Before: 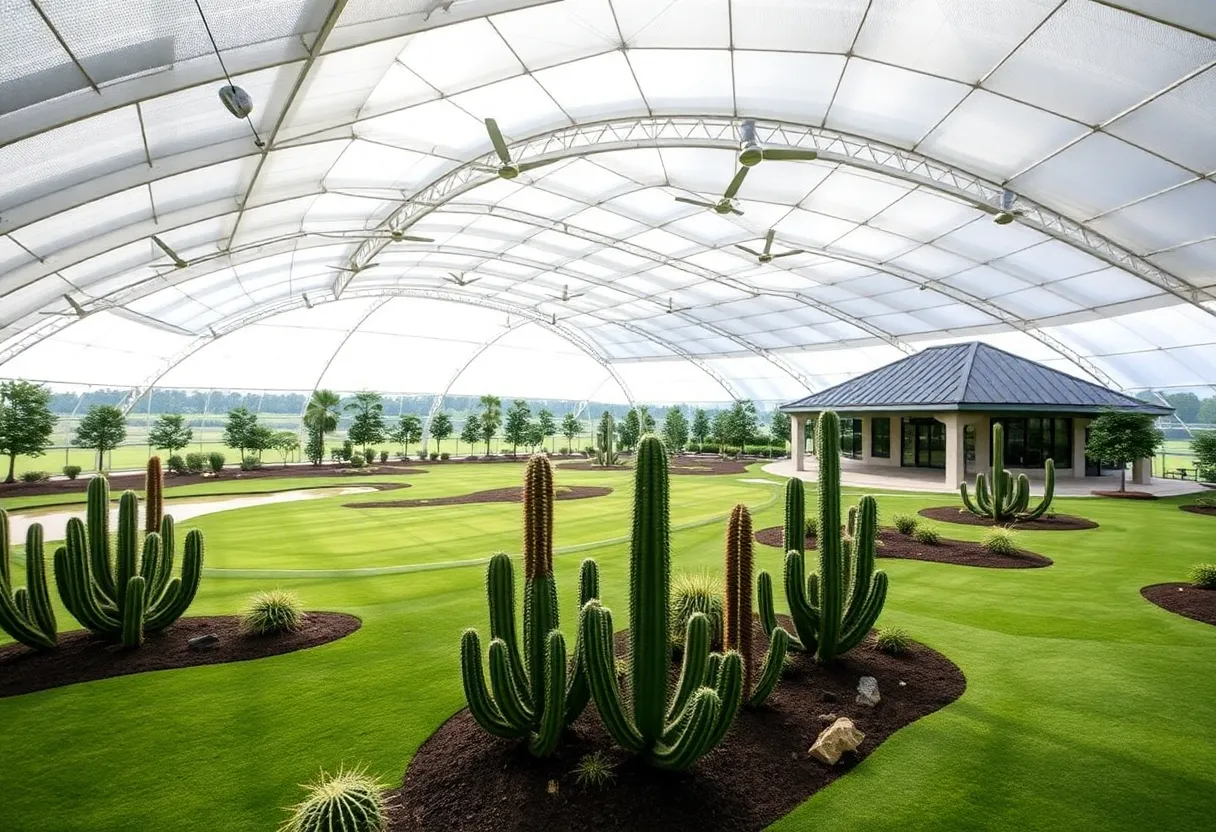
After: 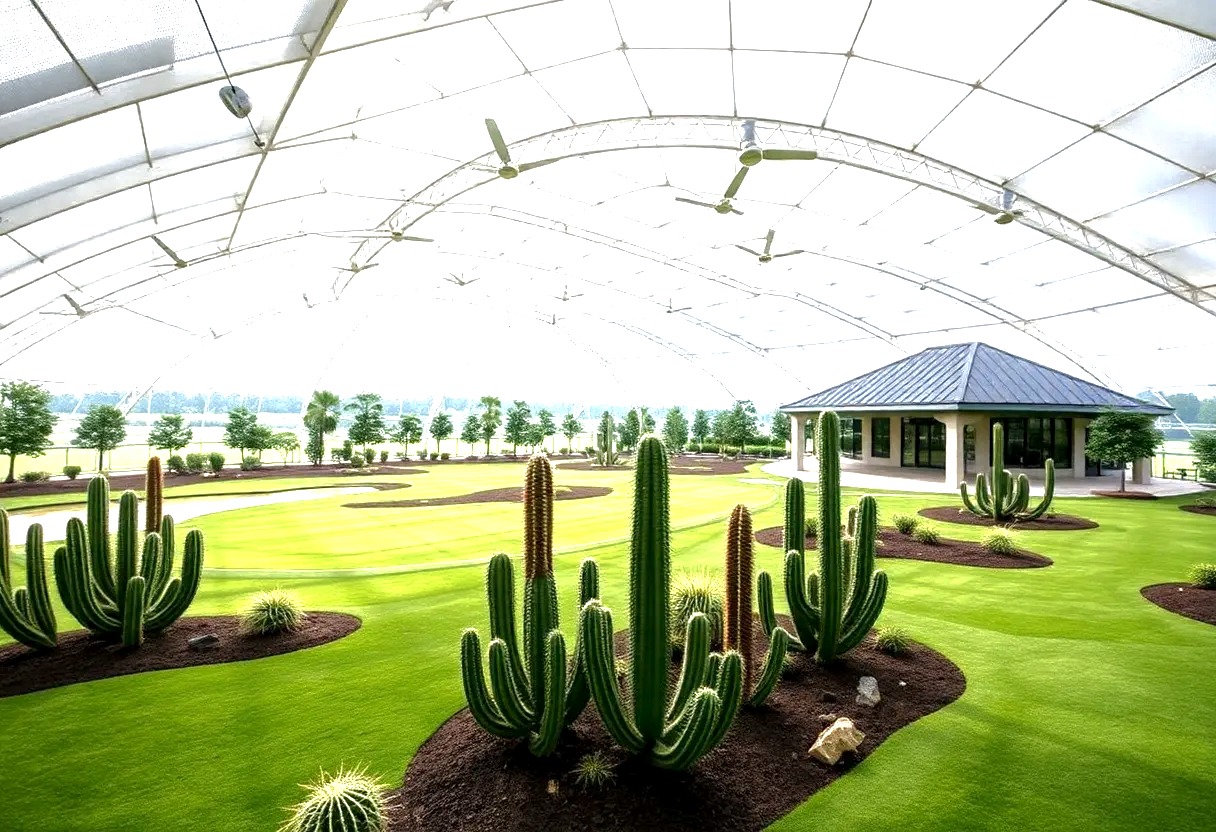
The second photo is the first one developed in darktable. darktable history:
rgb curve: curves: ch0 [(0, 0) (0.175, 0.154) (0.785, 0.663) (1, 1)]
exposure: black level correction 0.001, exposure 1 EV, compensate highlight preservation false
